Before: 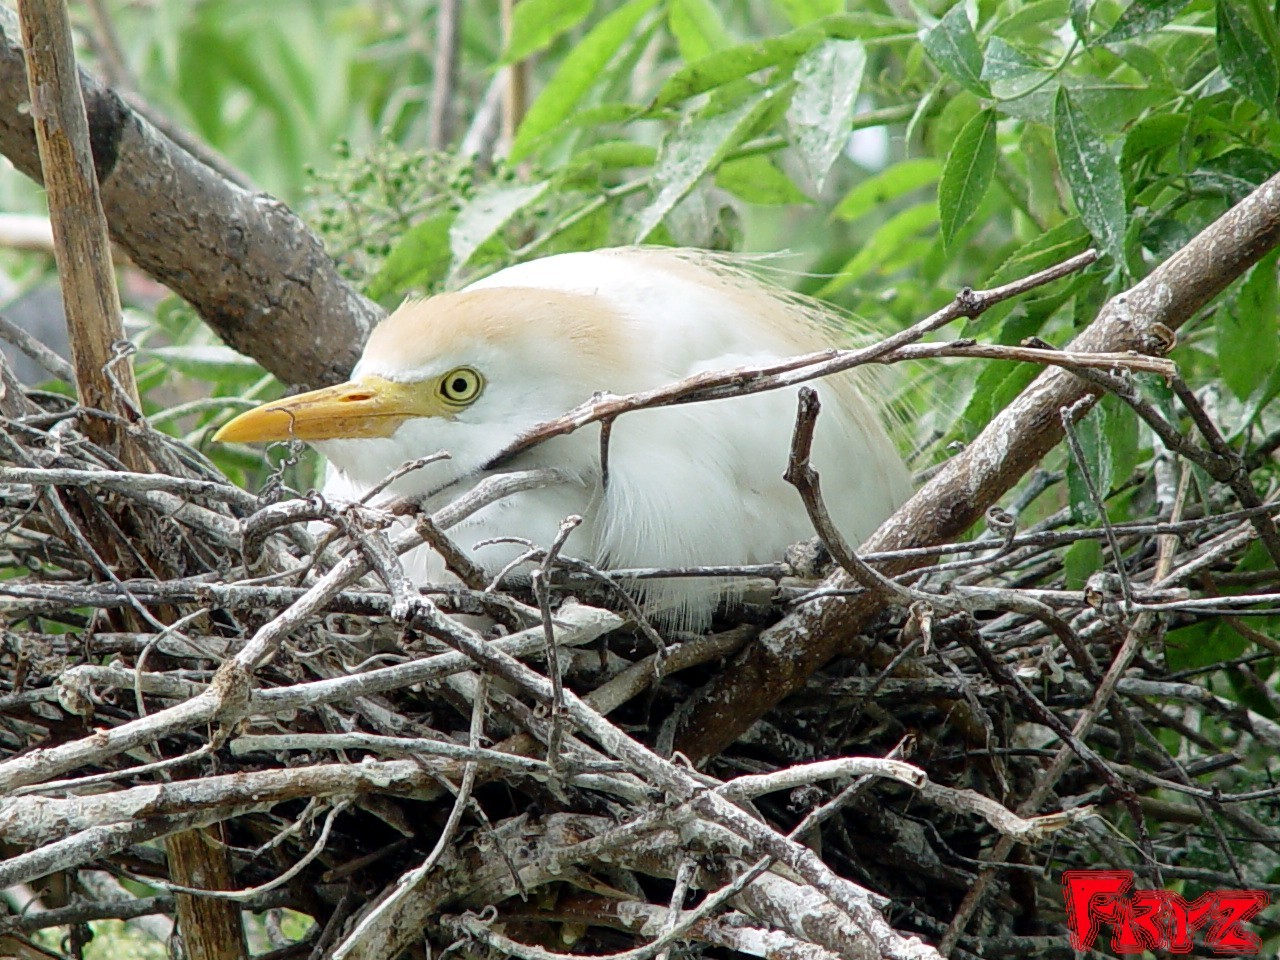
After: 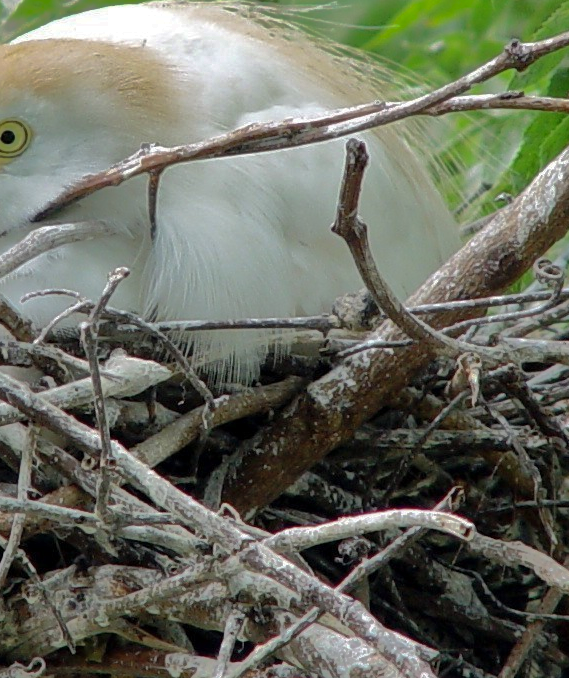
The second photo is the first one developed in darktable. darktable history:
crop: left 35.39%, top 25.922%, right 20.101%, bottom 3.385%
shadows and highlights: shadows 38.73, highlights -74.88
